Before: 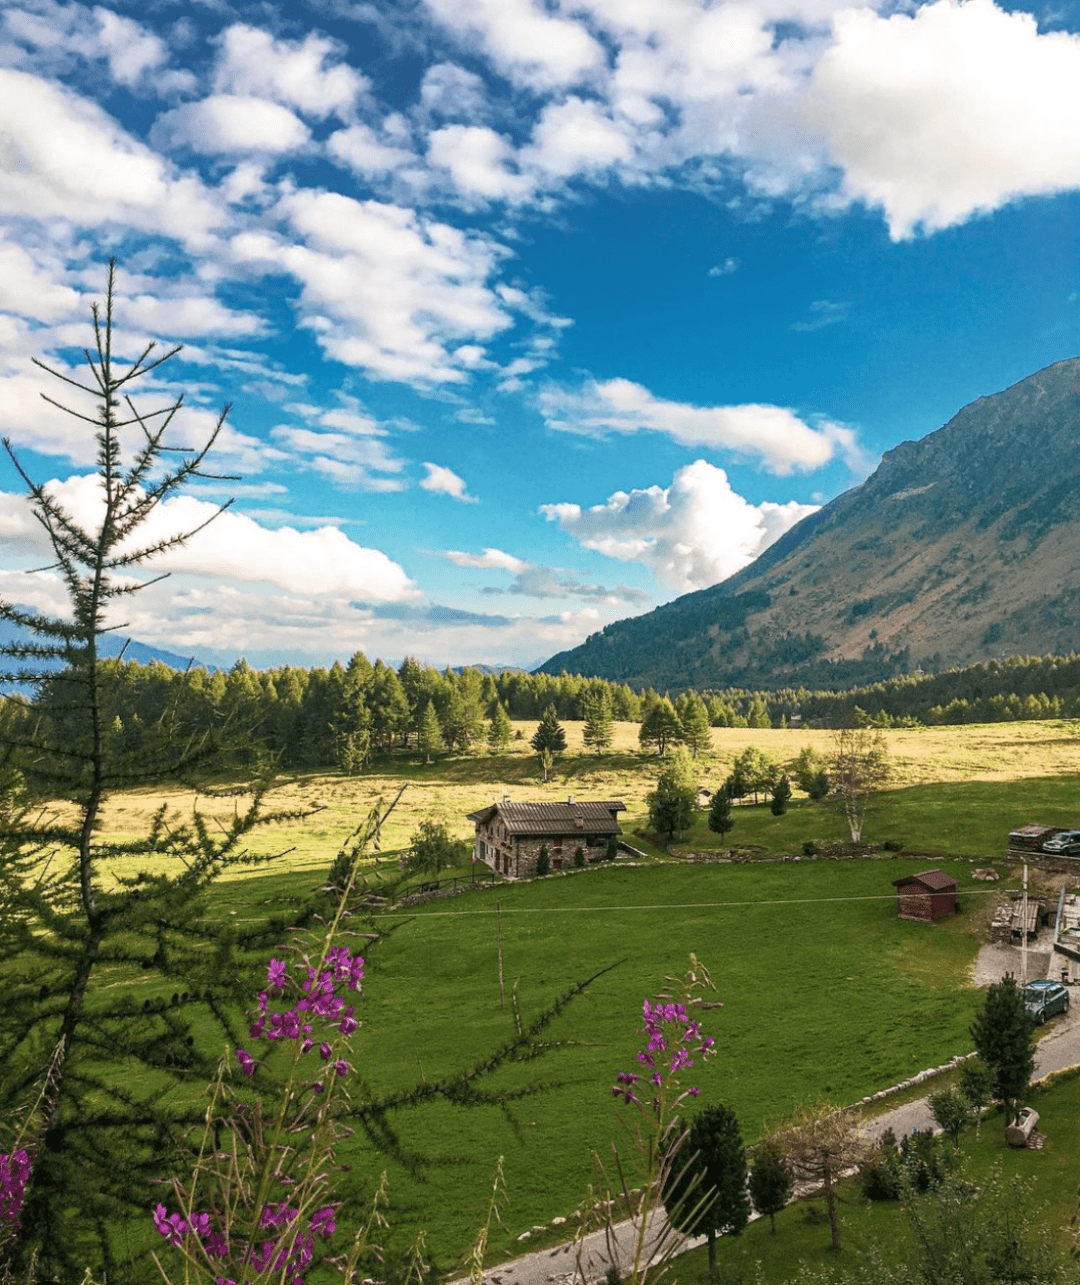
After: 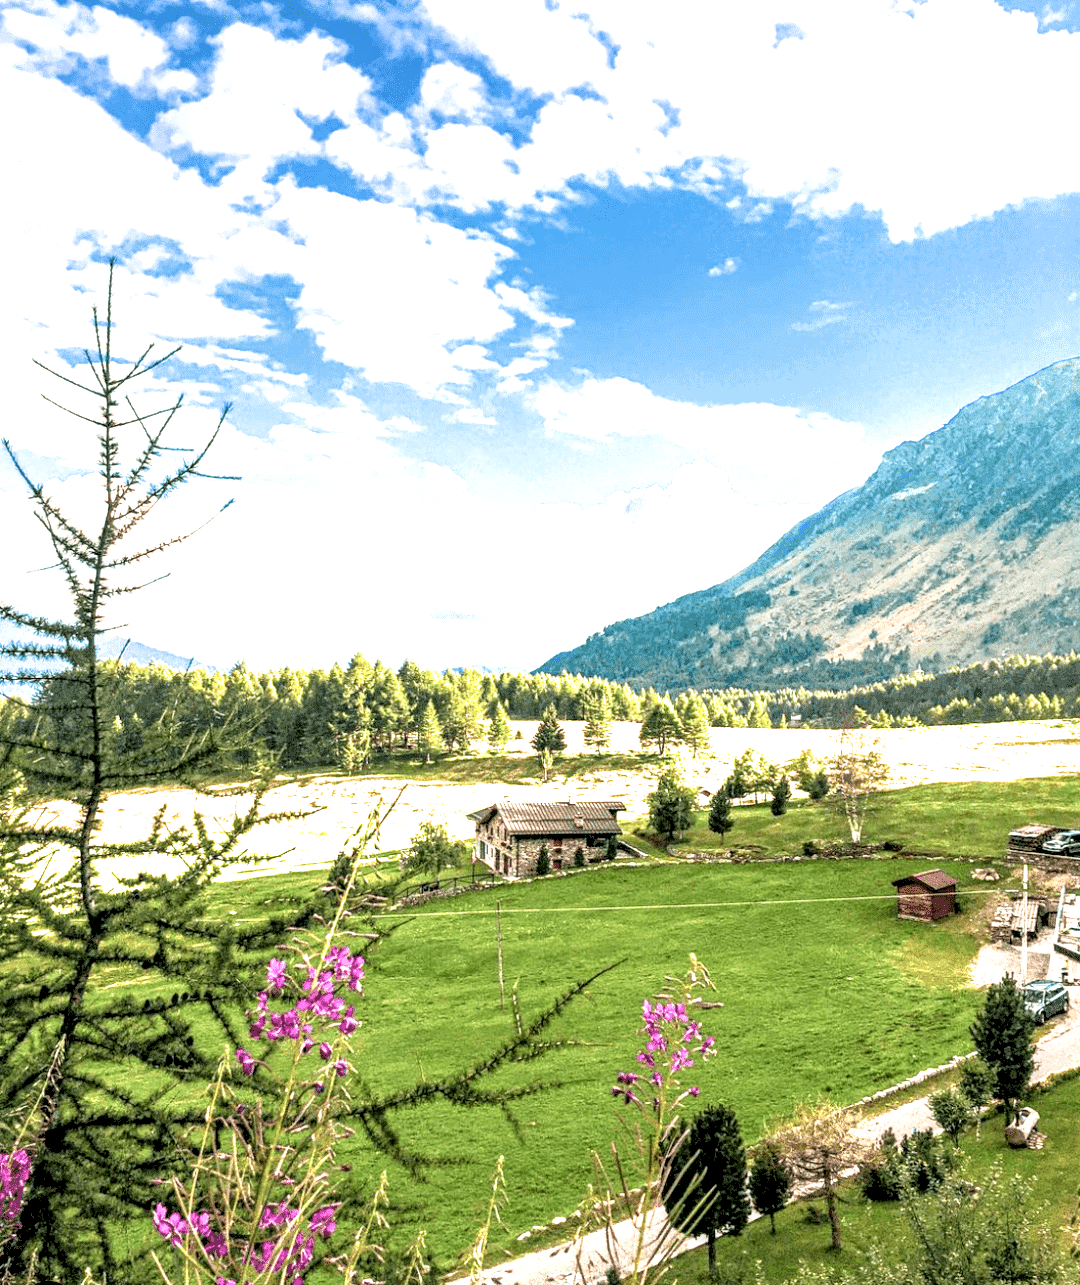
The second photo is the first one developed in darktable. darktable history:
filmic rgb: black relative exposure -4.9 EV, white relative exposure 2.83 EV, hardness 3.7
local contrast: detail 150%
exposure: black level correction 0.001, exposure 1.726 EV, compensate highlight preservation false
contrast brightness saturation: contrast 0.054, brightness 0.065, saturation 0.009
